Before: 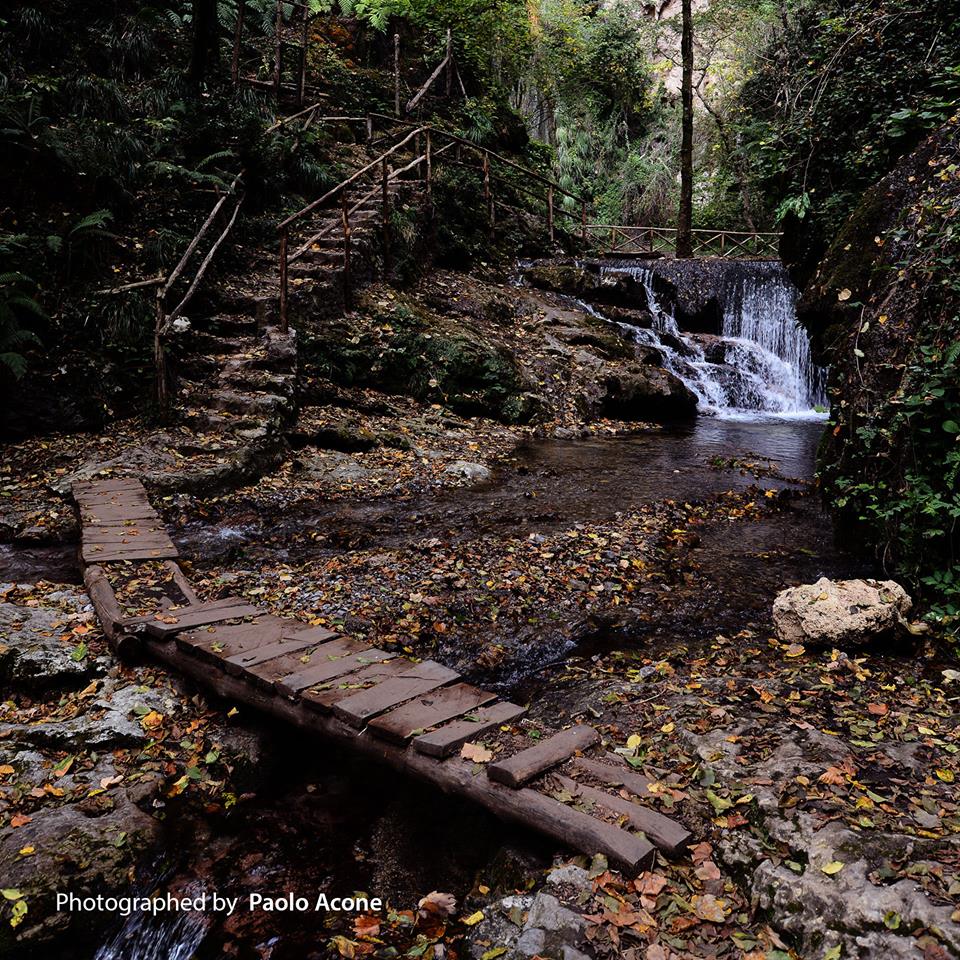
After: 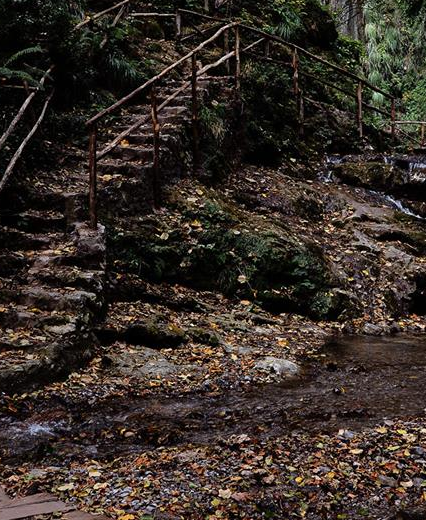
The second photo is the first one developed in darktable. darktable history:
crop: left 19.987%, top 10.916%, right 35.55%, bottom 34.829%
